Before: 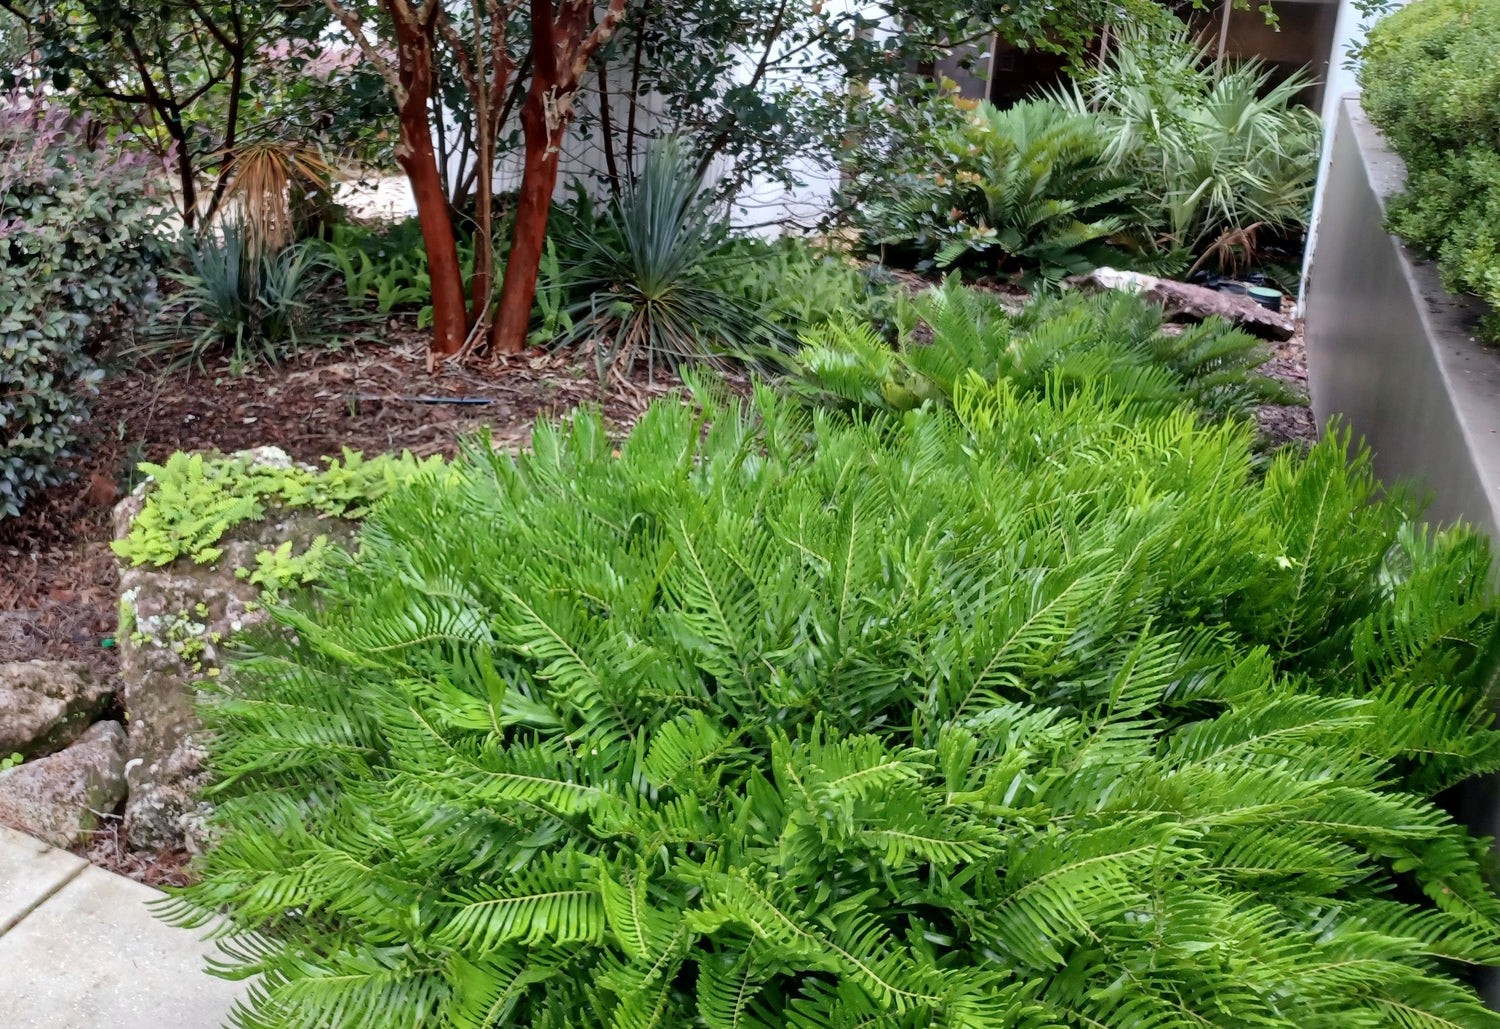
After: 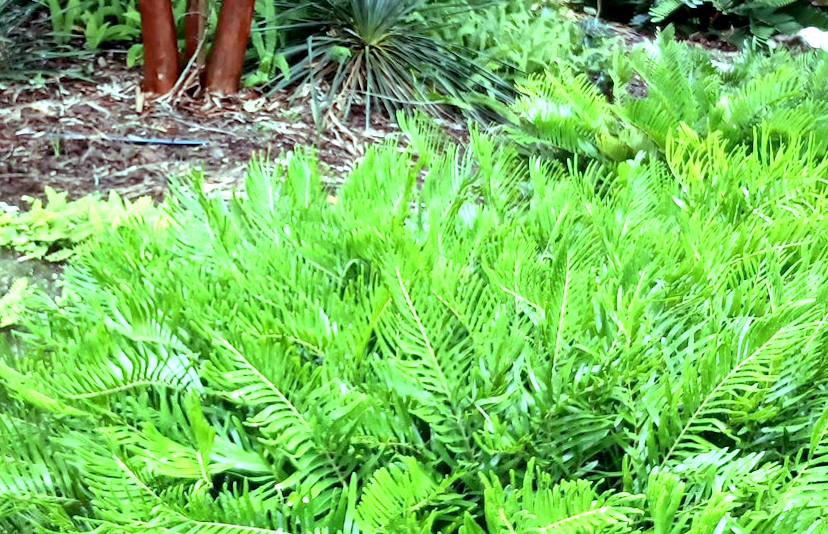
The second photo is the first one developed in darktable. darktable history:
exposure: black level correction 0.001, exposure 1.116 EV, compensate highlight preservation false
rotate and perspective: rotation 0.679°, lens shift (horizontal) 0.136, crop left 0.009, crop right 0.991, crop top 0.078, crop bottom 0.95
color balance: mode lift, gamma, gain (sRGB), lift [0.997, 0.979, 1.021, 1.011], gamma [1, 1.084, 0.916, 0.998], gain [1, 0.87, 1.13, 1.101], contrast 4.55%, contrast fulcrum 38.24%, output saturation 104.09%
crop and rotate: left 22.13%, top 22.054%, right 22.026%, bottom 22.102%
